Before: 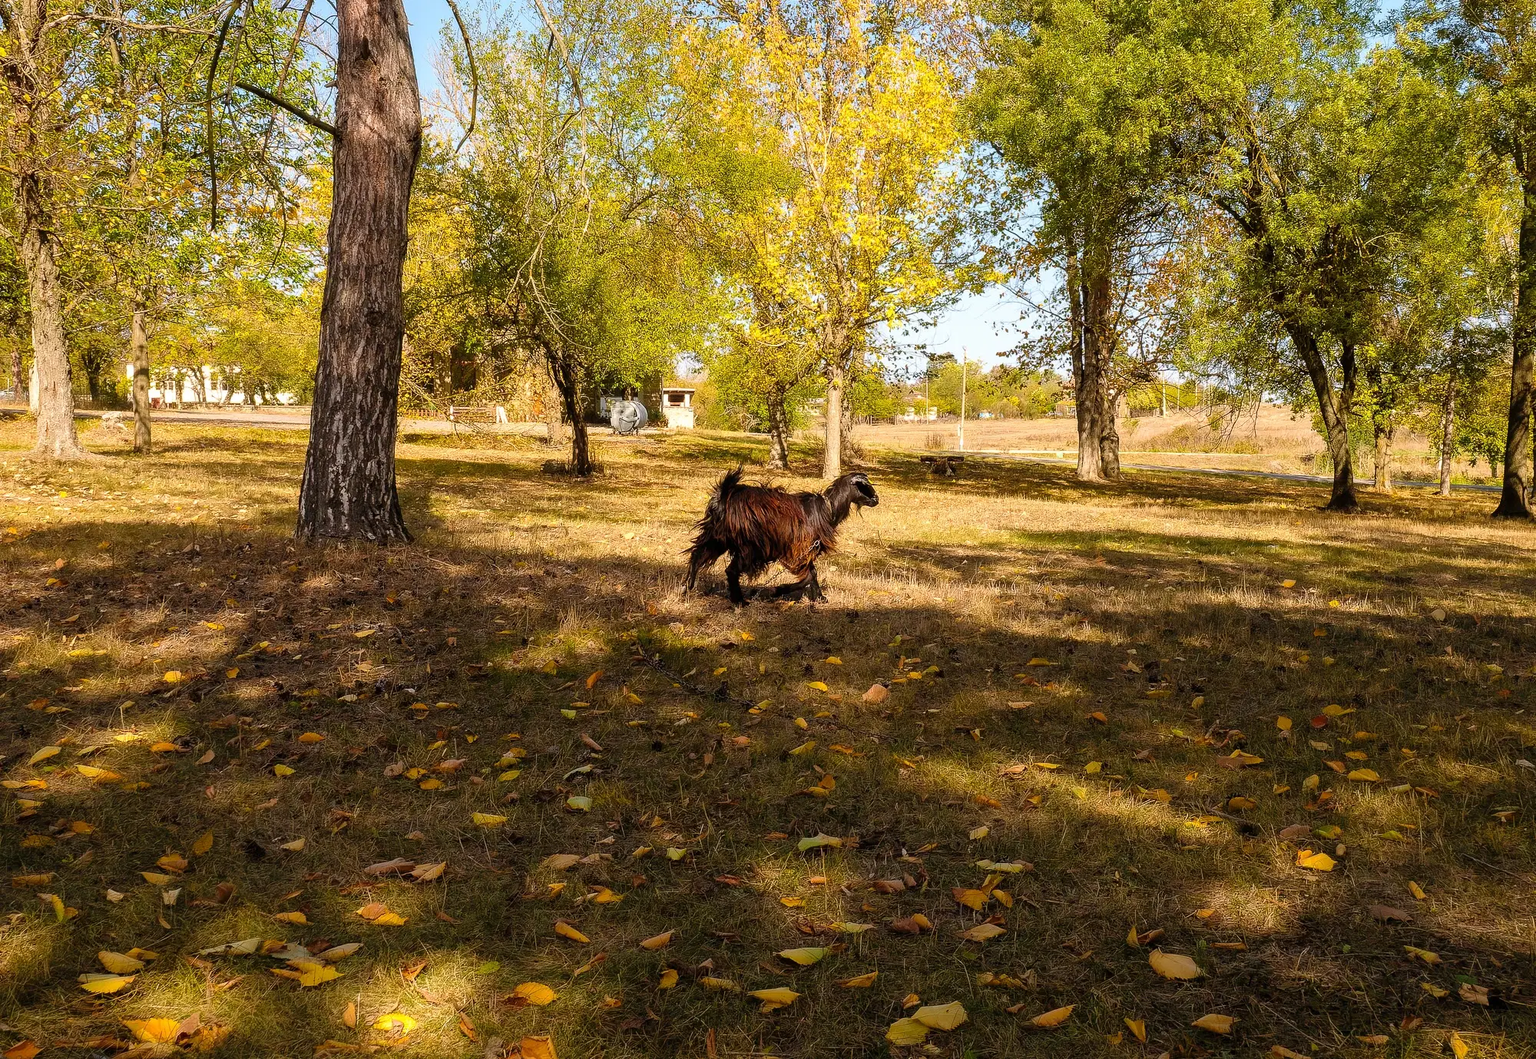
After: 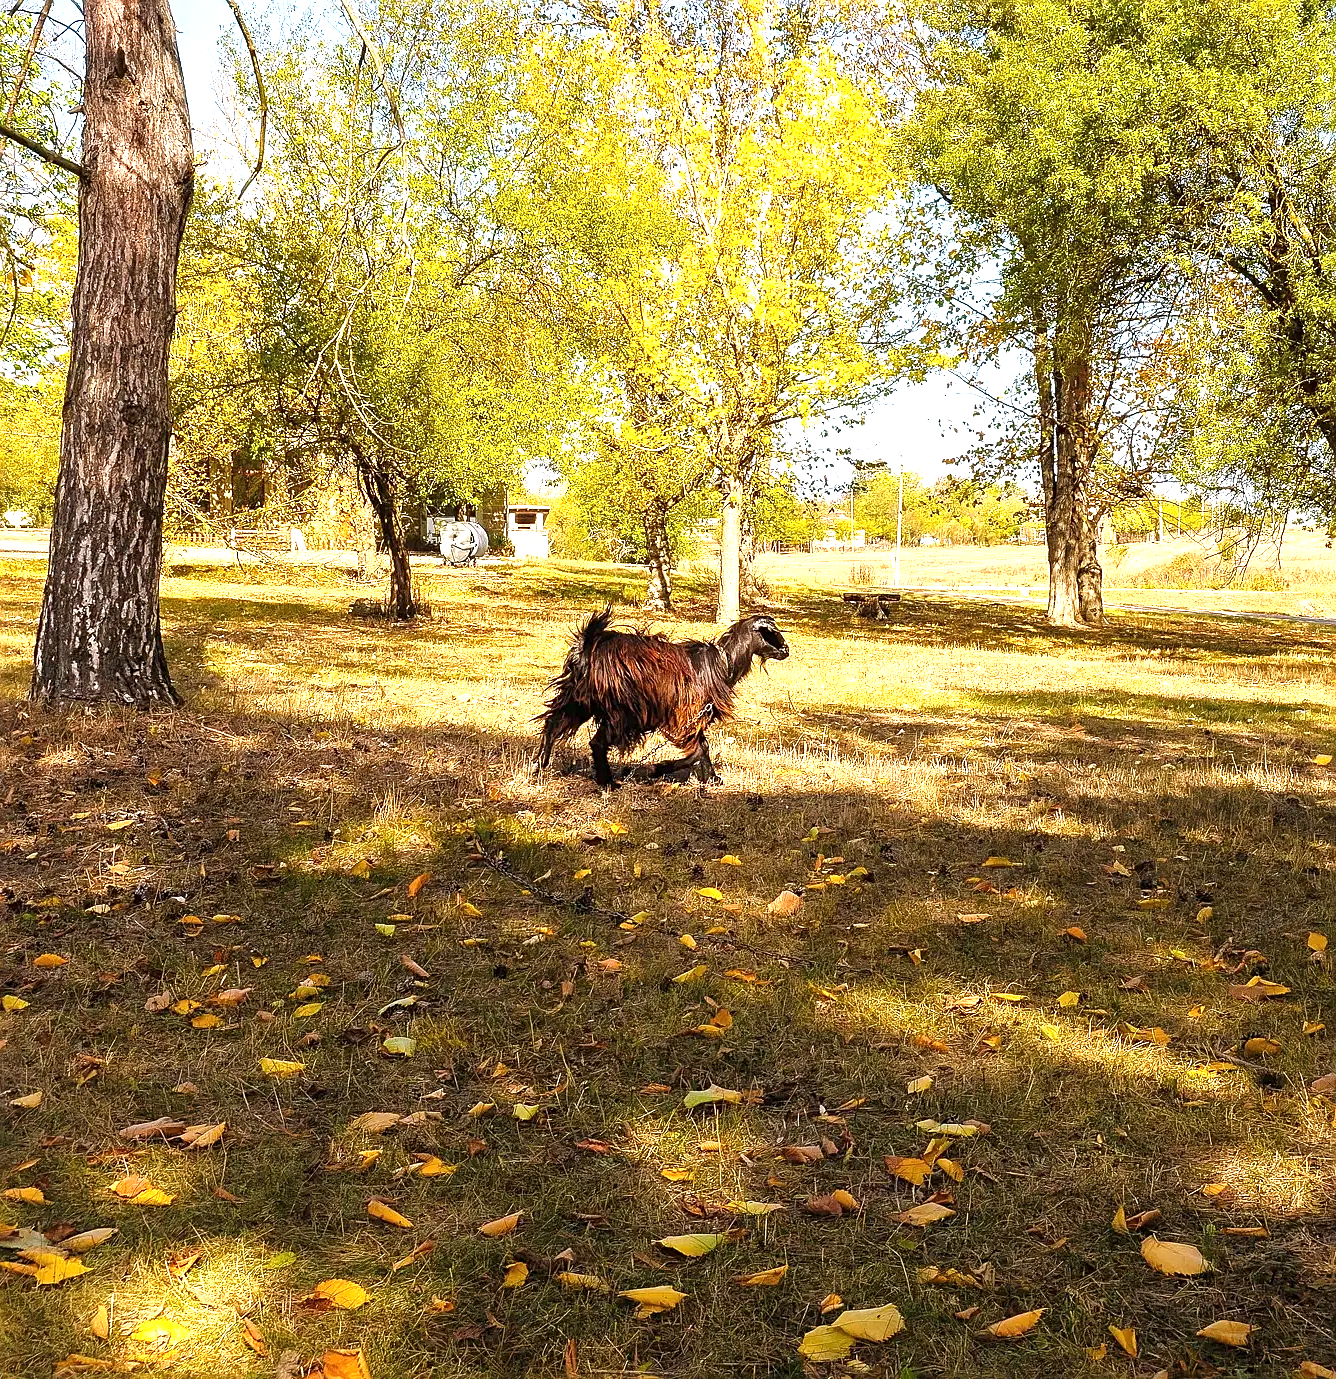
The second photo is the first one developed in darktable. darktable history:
sharpen: on, module defaults
crop and rotate: left 17.757%, right 15.435%
exposure: black level correction 0, exposure 1.107 EV, compensate highlight preservation false
